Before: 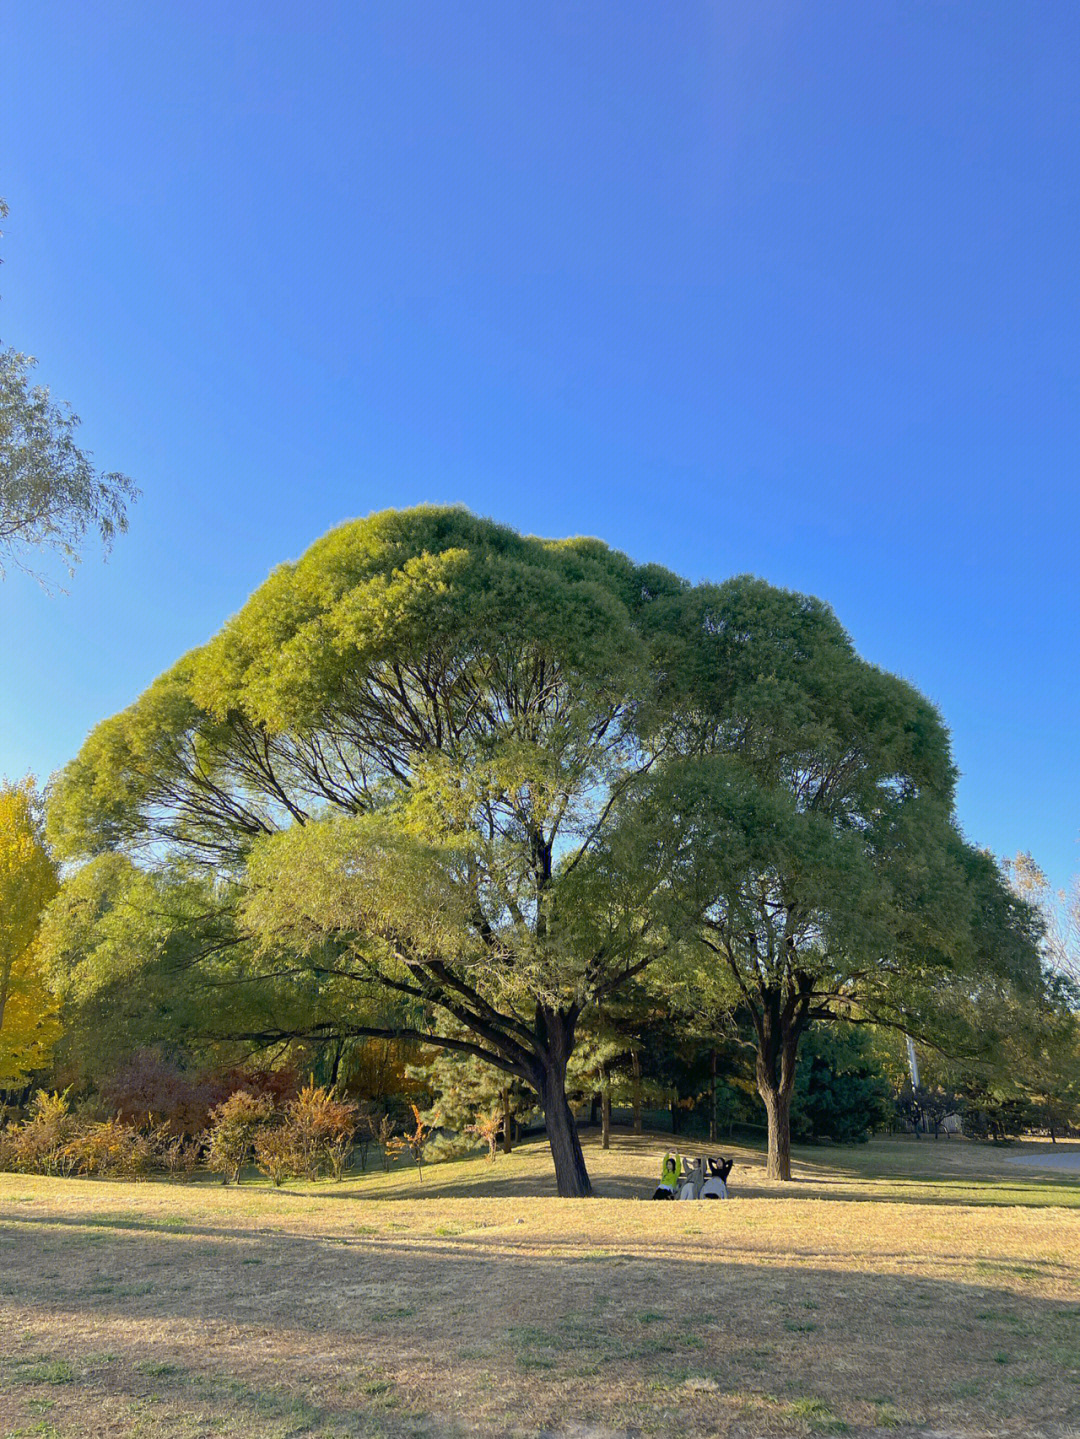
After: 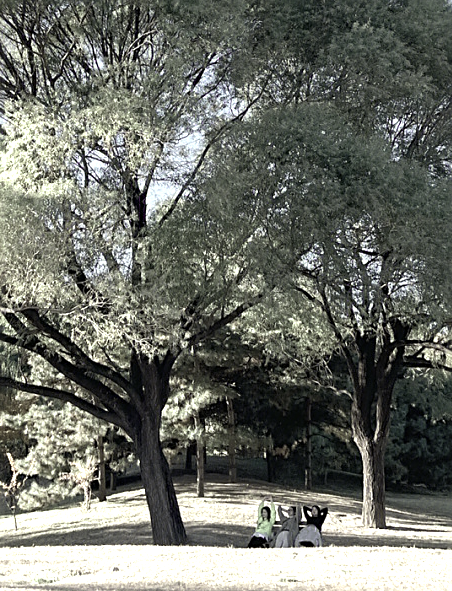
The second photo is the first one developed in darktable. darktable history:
crop: left 37.55%, top 45.321%, right 20.58%, bottom 13.598%
color zones: curves: ch0 [(0.25, 0.667) (0.758, 0.368)]; ch1 [(0.215, 0.245) (0.761, 0.373)]; ch2 [(0.247, 0.554) (0.761, 0.436)], mix 27.1%
sharpen: on, module defaults
